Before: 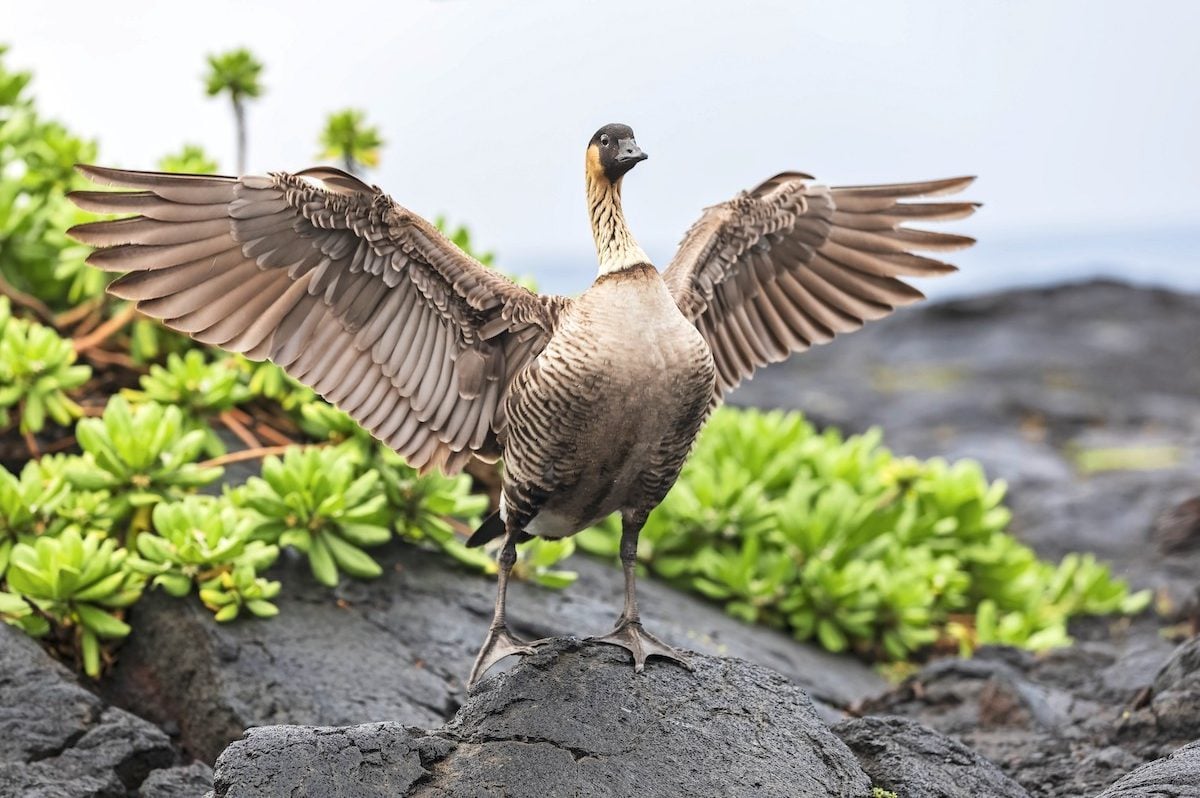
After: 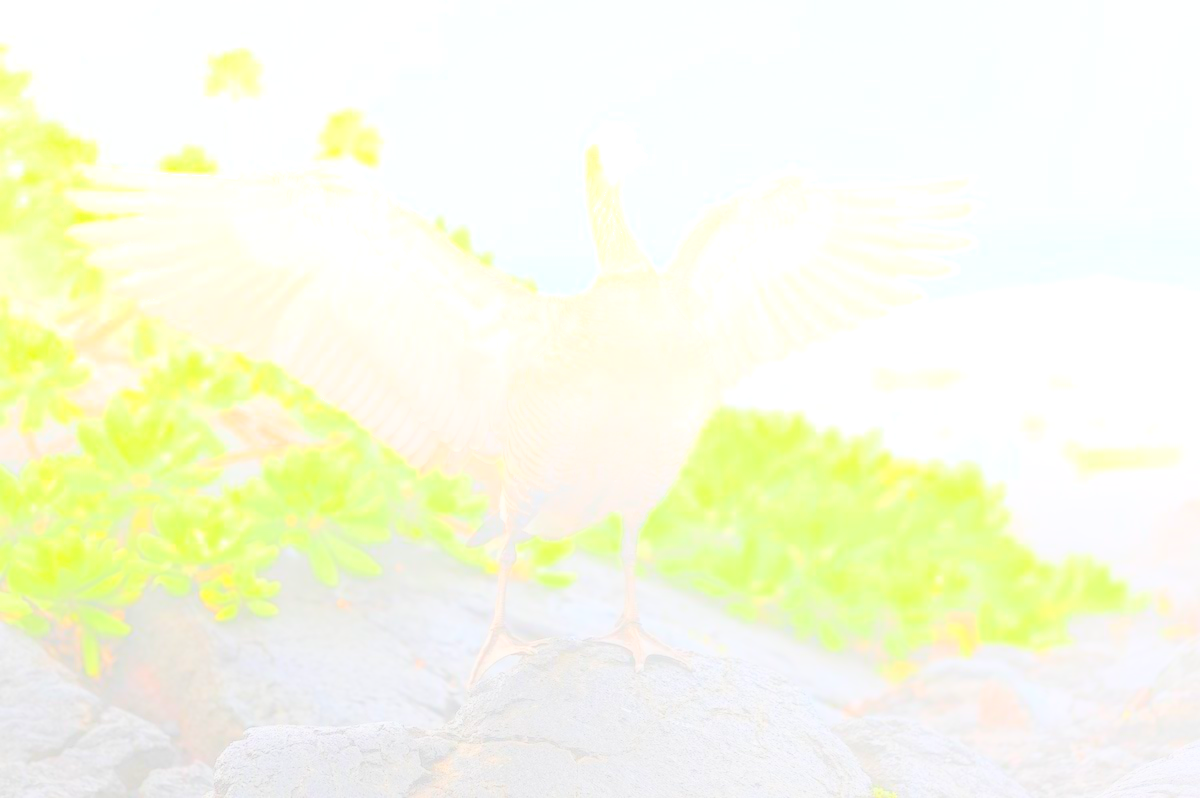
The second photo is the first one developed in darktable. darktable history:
bloom: size 70%, threshold 25%, strength 70%
shadows and highlights: on, module defaults
